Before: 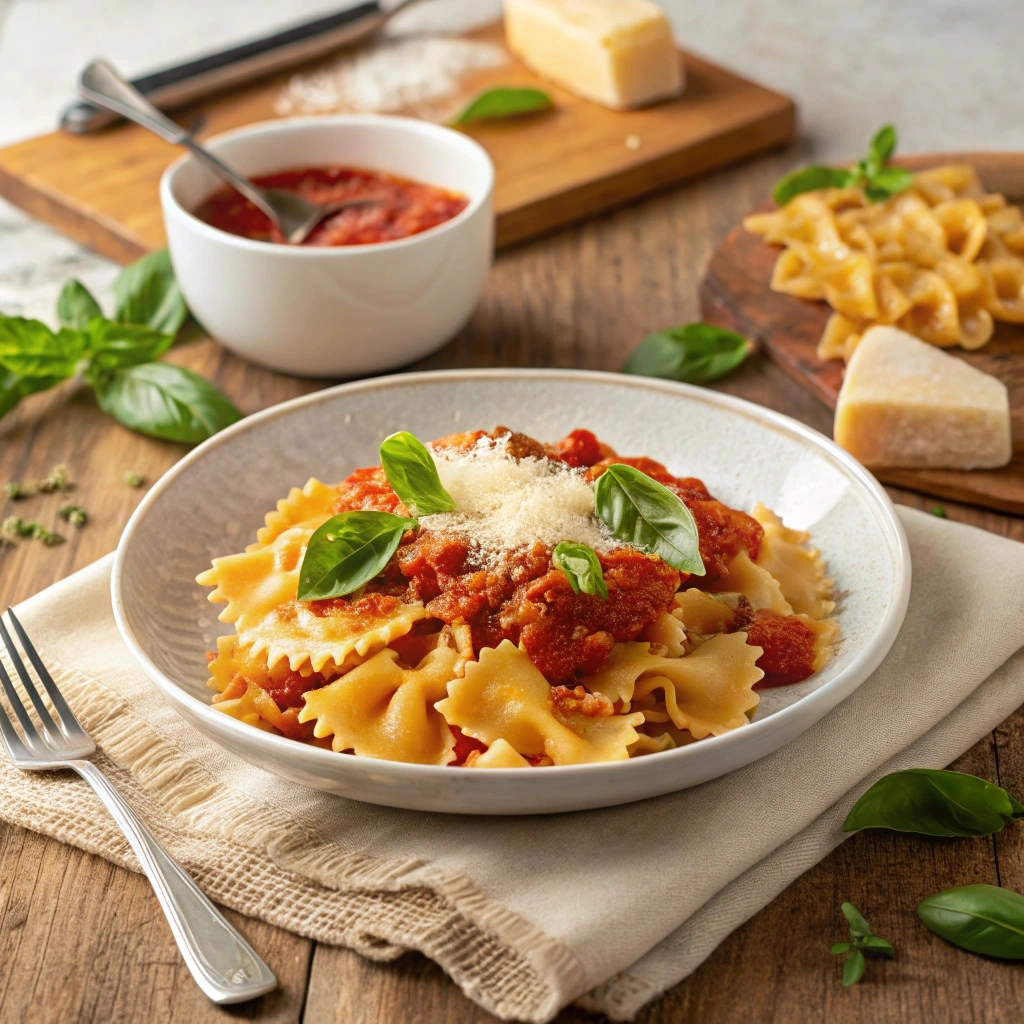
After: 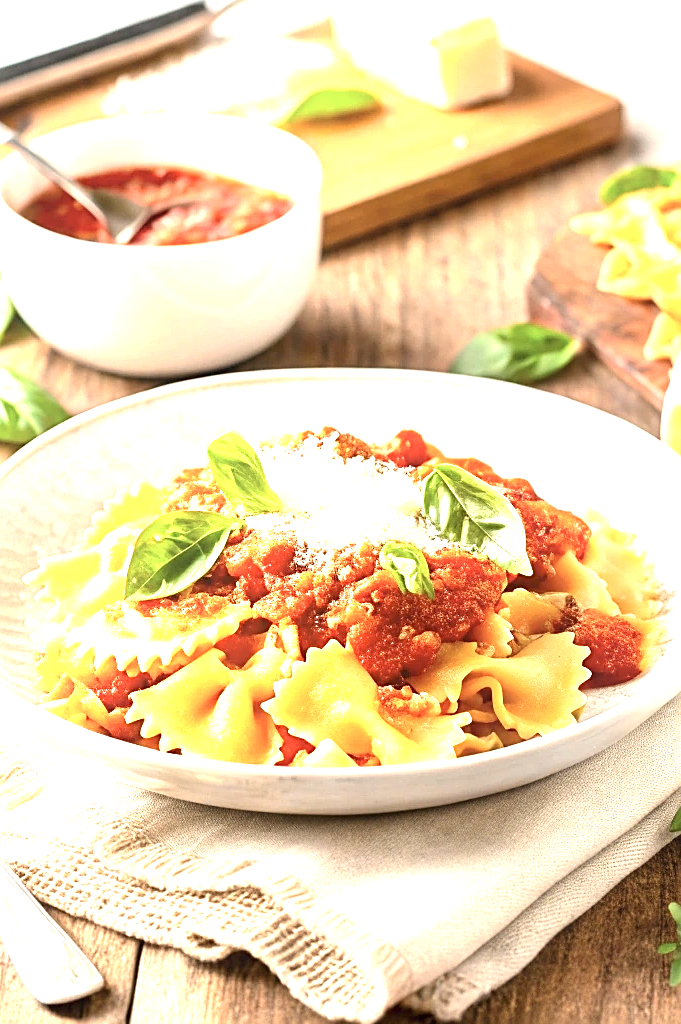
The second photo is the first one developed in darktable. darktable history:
crop: left 16.899%, right 16.556%
contrast brightness saturation: contrast 0.11, saturation -0.17
exposure: exposure 2.04 EV, compensate highlight preservation false
sharpen: on, module defaults
